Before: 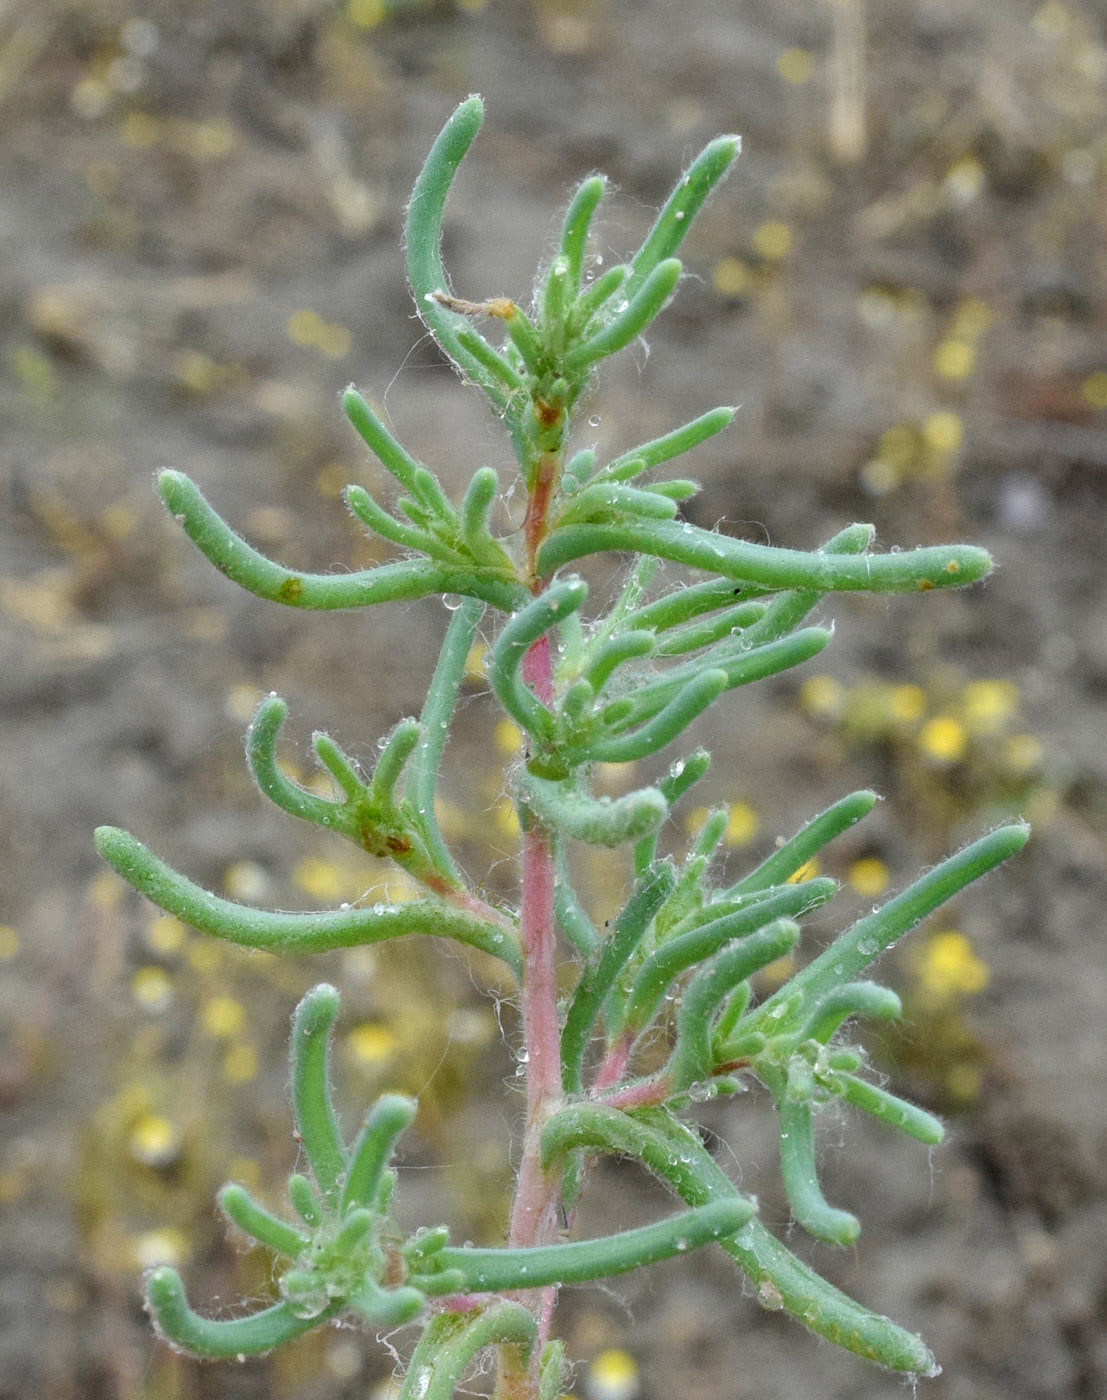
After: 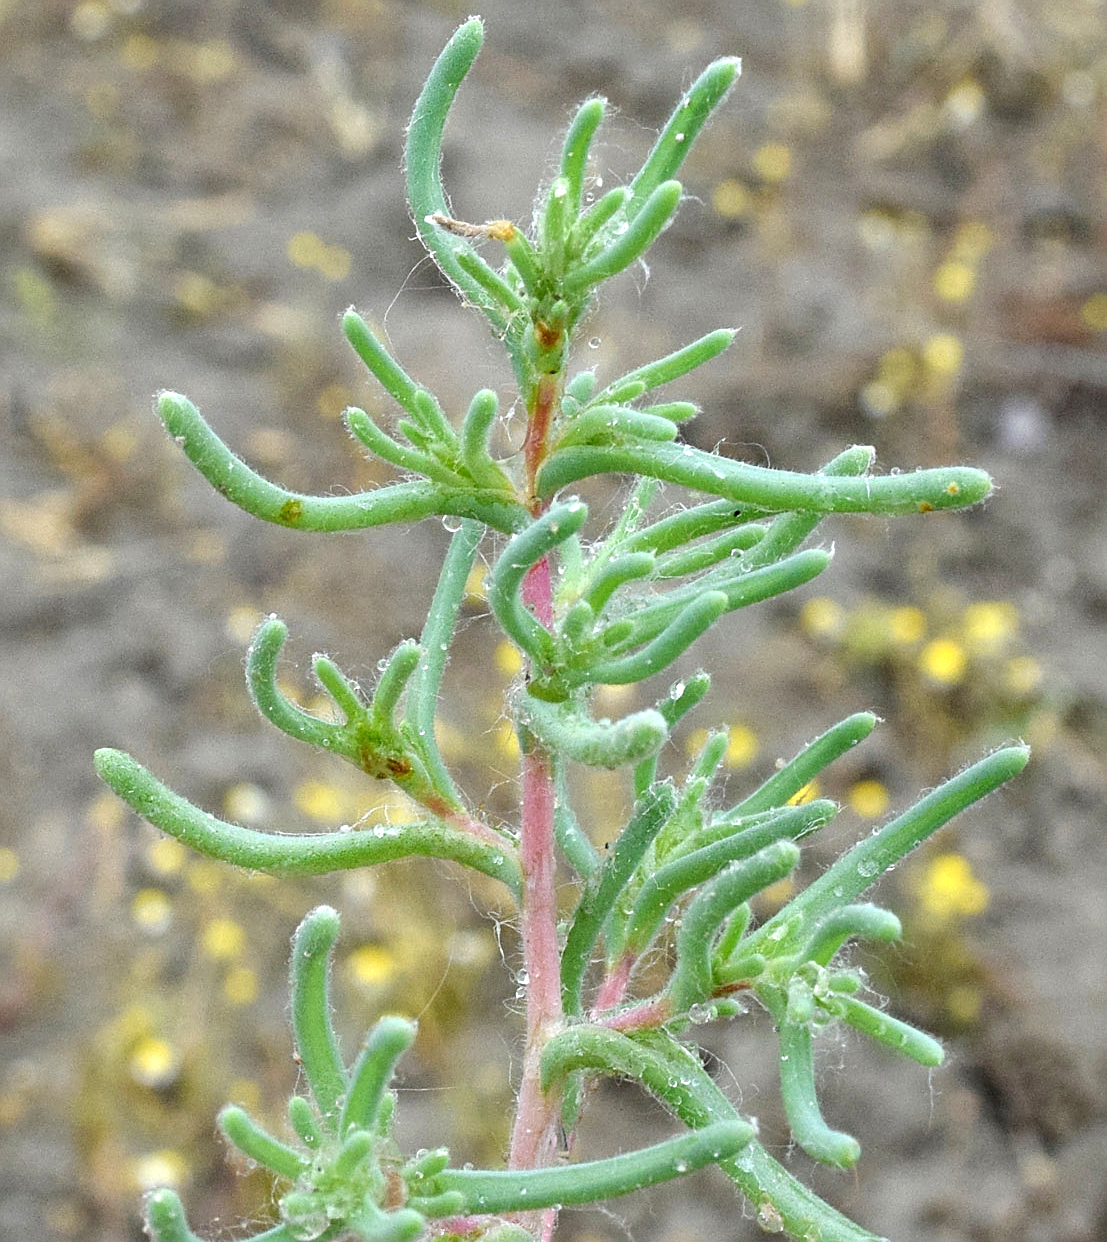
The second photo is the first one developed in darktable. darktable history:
crop and rotate: top 5.609%, bottom 5.609%
exposure: exposure 0.485 EV, compensate highlight preservation false
sharpen: on, module defaults
